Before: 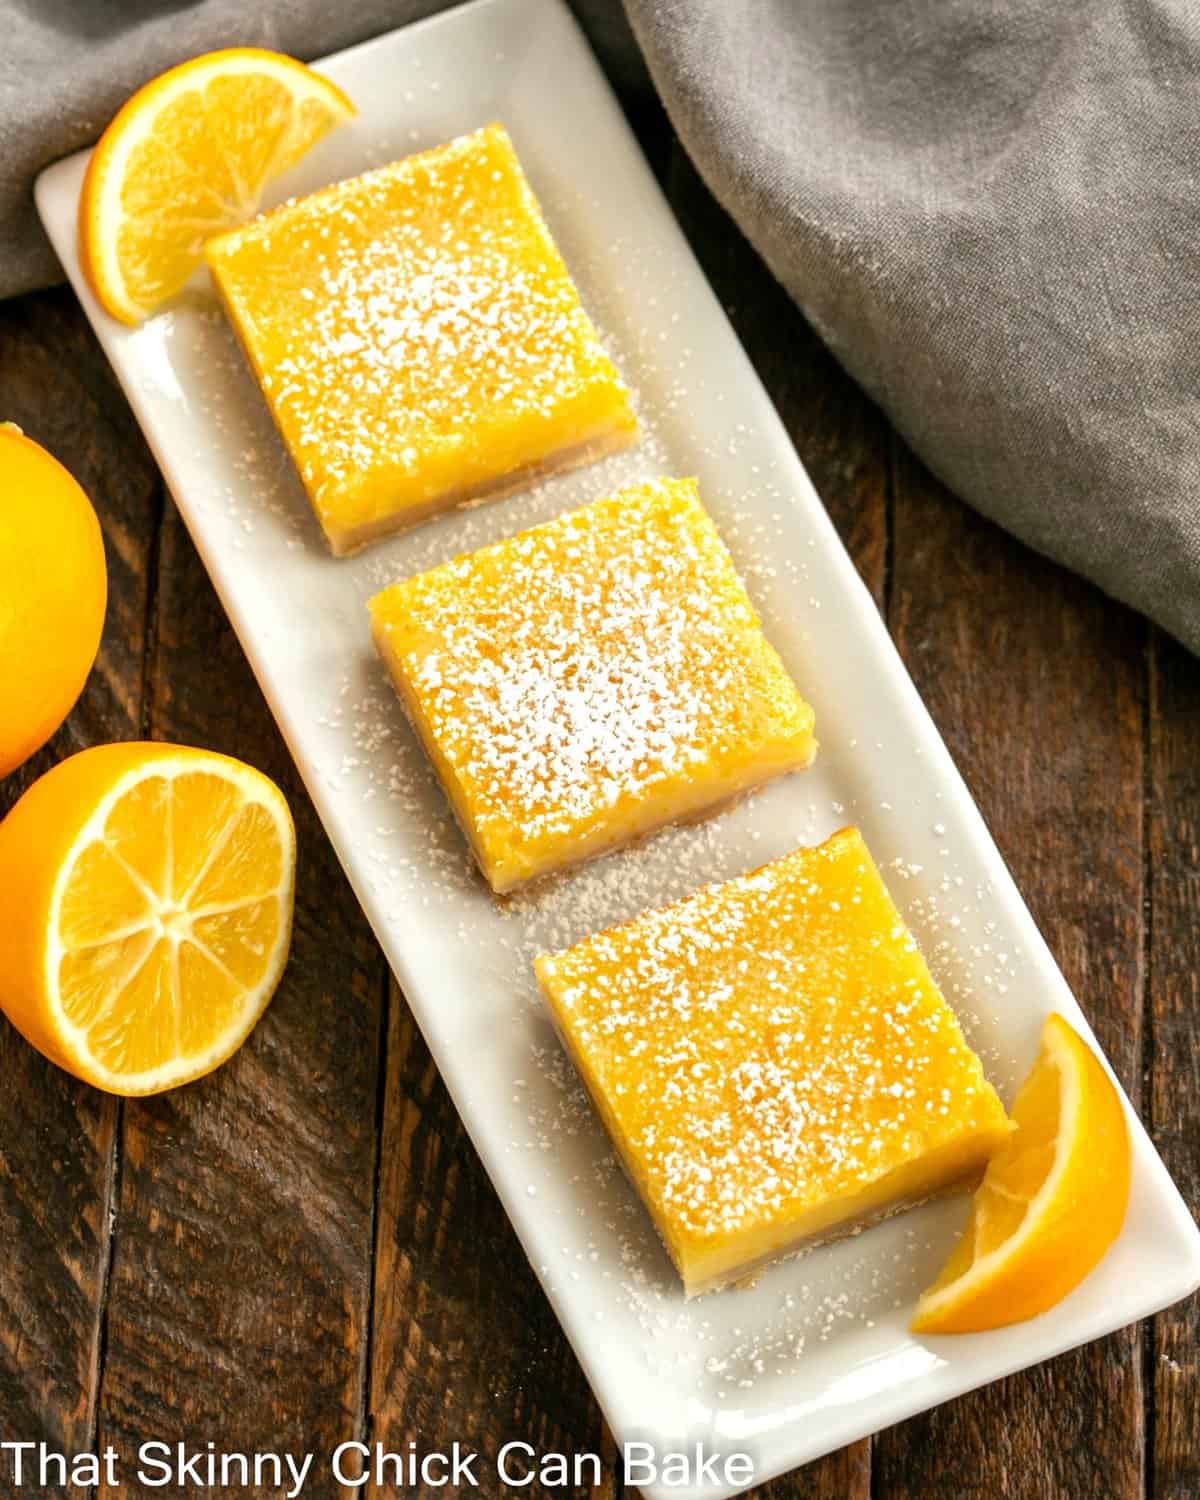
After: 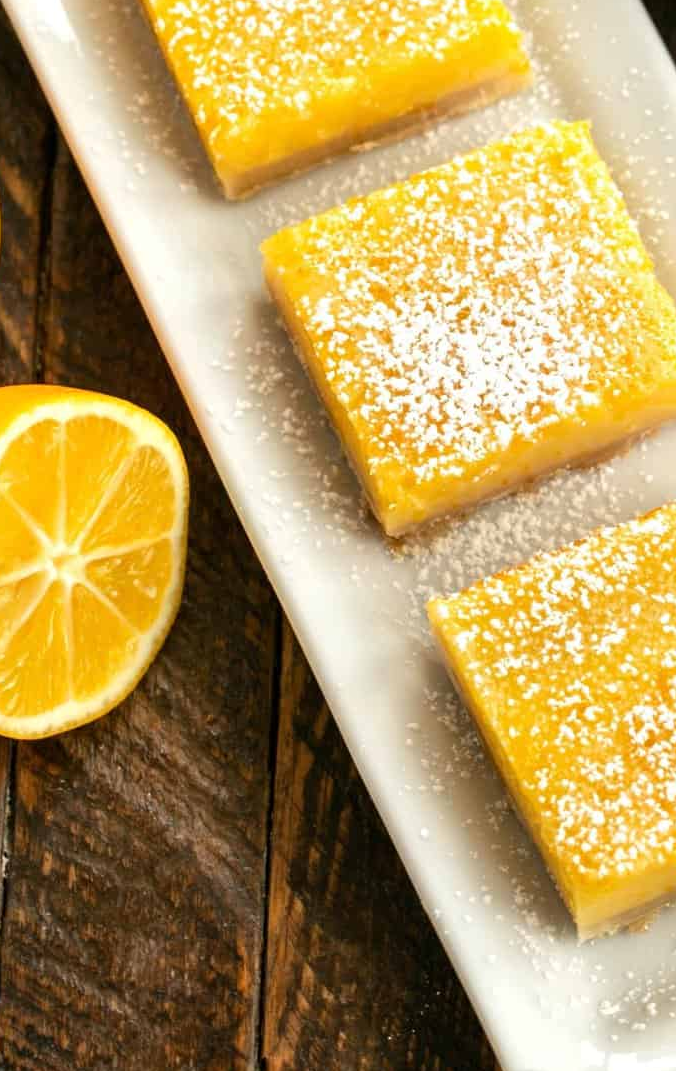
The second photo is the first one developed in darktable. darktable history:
crop: left 8.966%, top 23.852%, right 34.699%, bottom 4.703%
tone equalizer: on, module defaults
